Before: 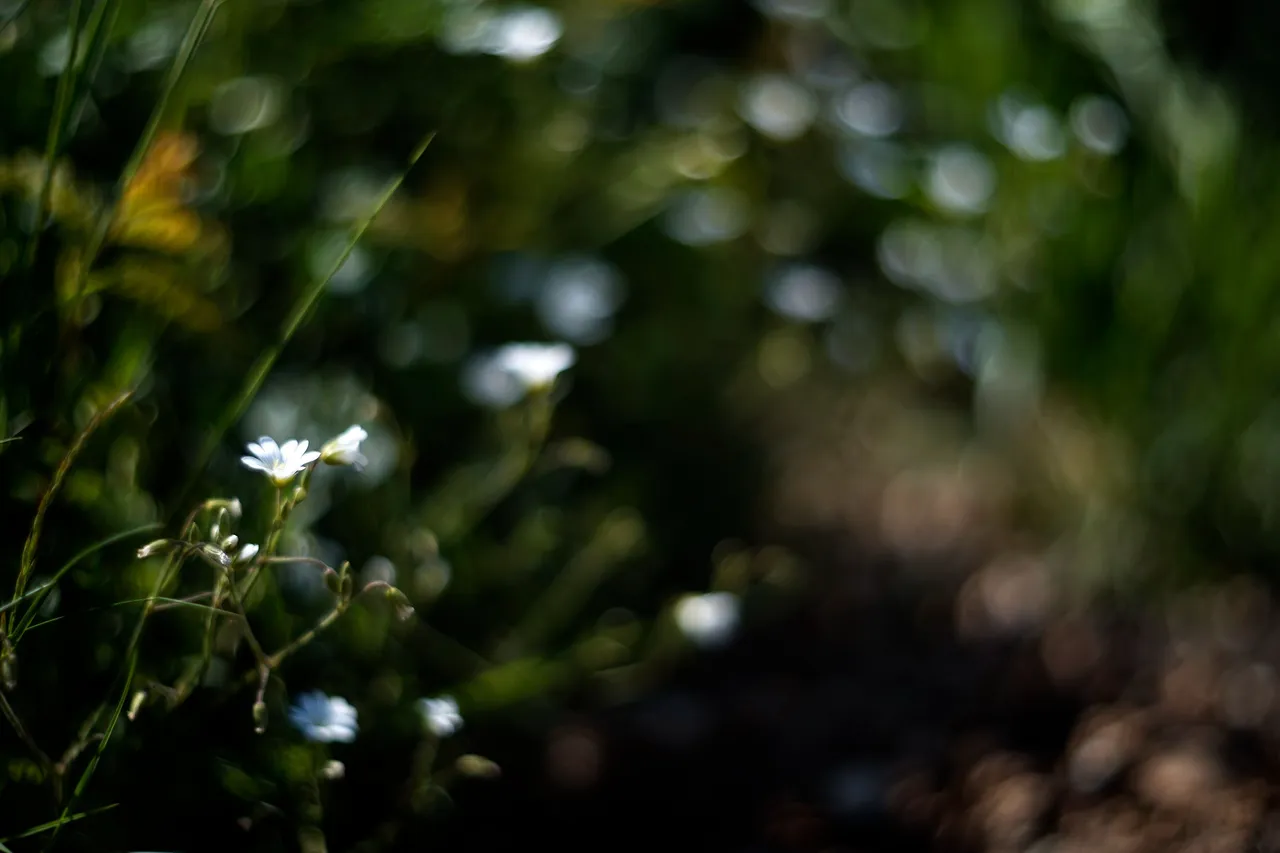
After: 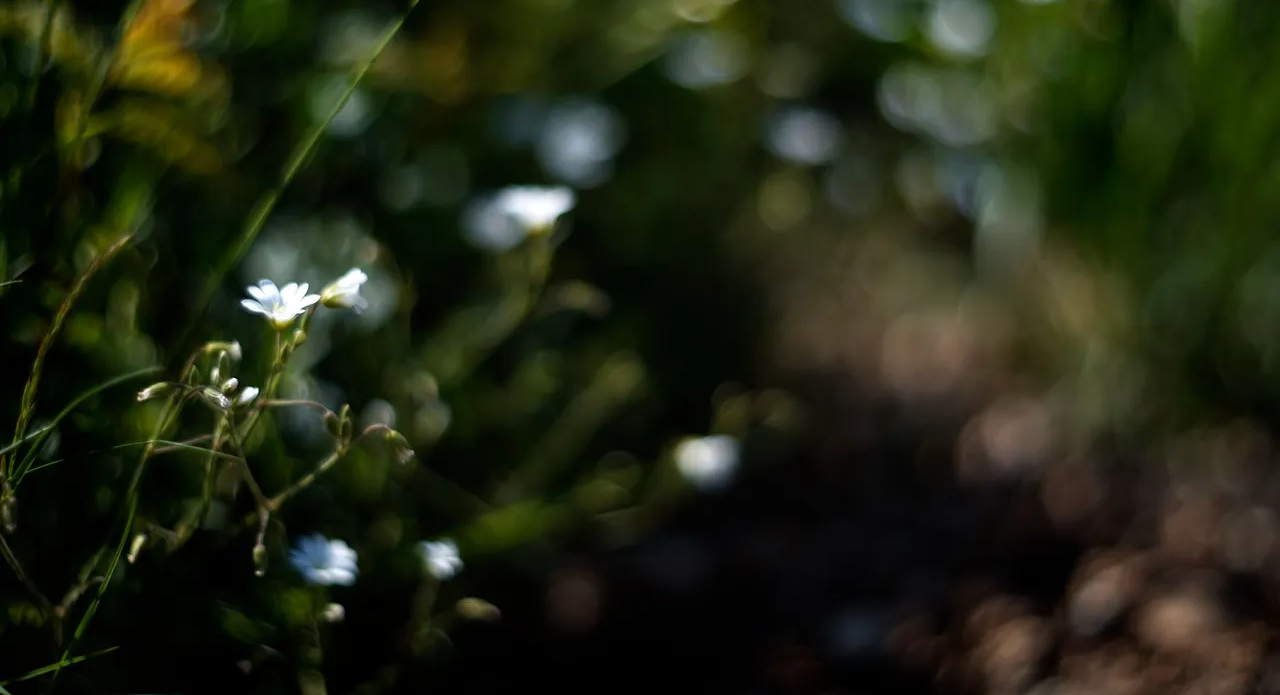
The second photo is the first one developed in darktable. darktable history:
crop and rotate: top 18.494%
